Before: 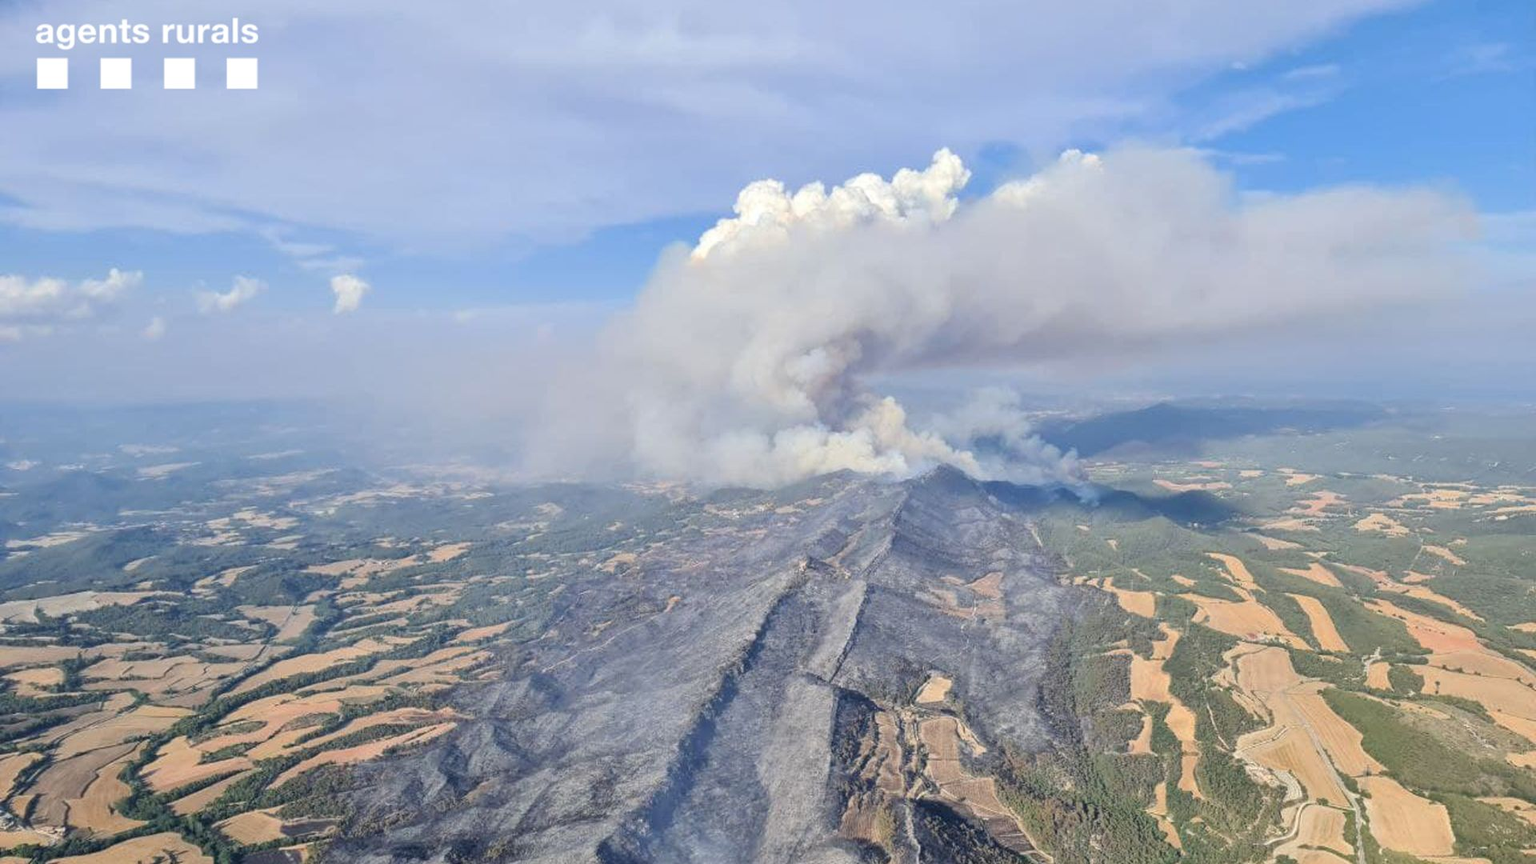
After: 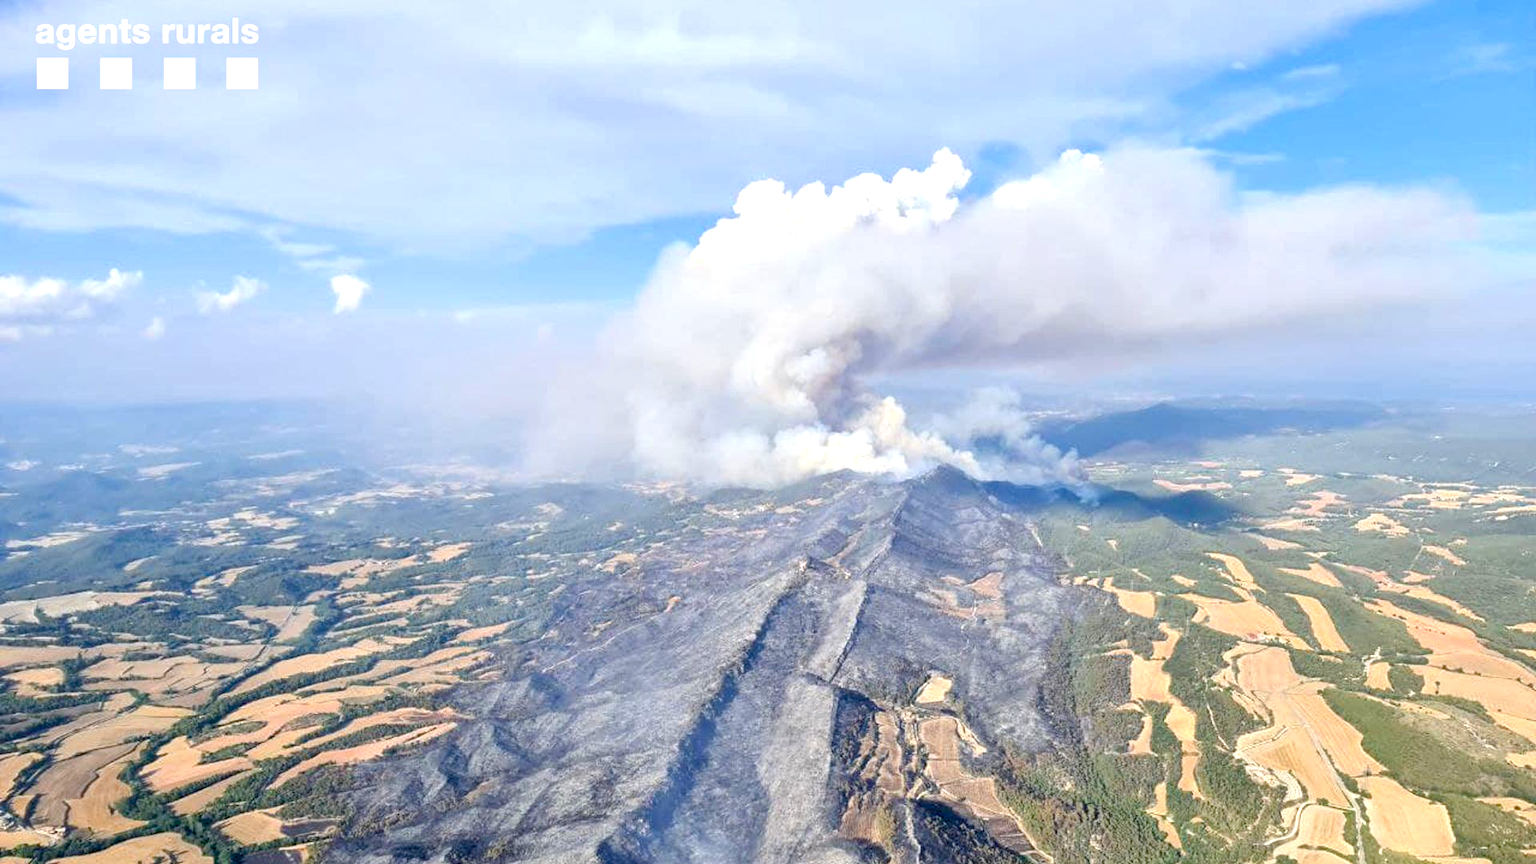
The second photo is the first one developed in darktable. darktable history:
color balance rgb: global offset › luminance -0.85%, perceptual saturation grading › global saturation 20%, perceptual saturation grading › highlights -24.77%, perceptual saturation grading › shadows 25.852%, perceptual brilliance grading › global brilliance 18.698%
